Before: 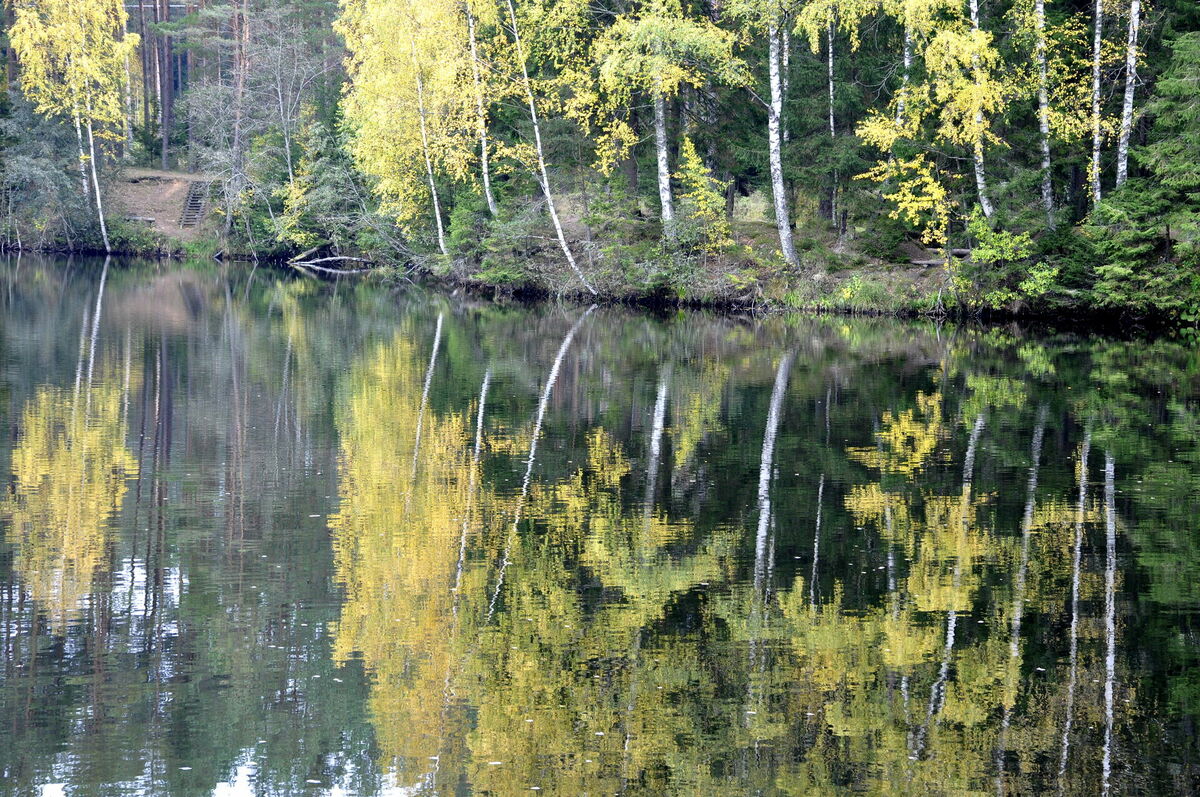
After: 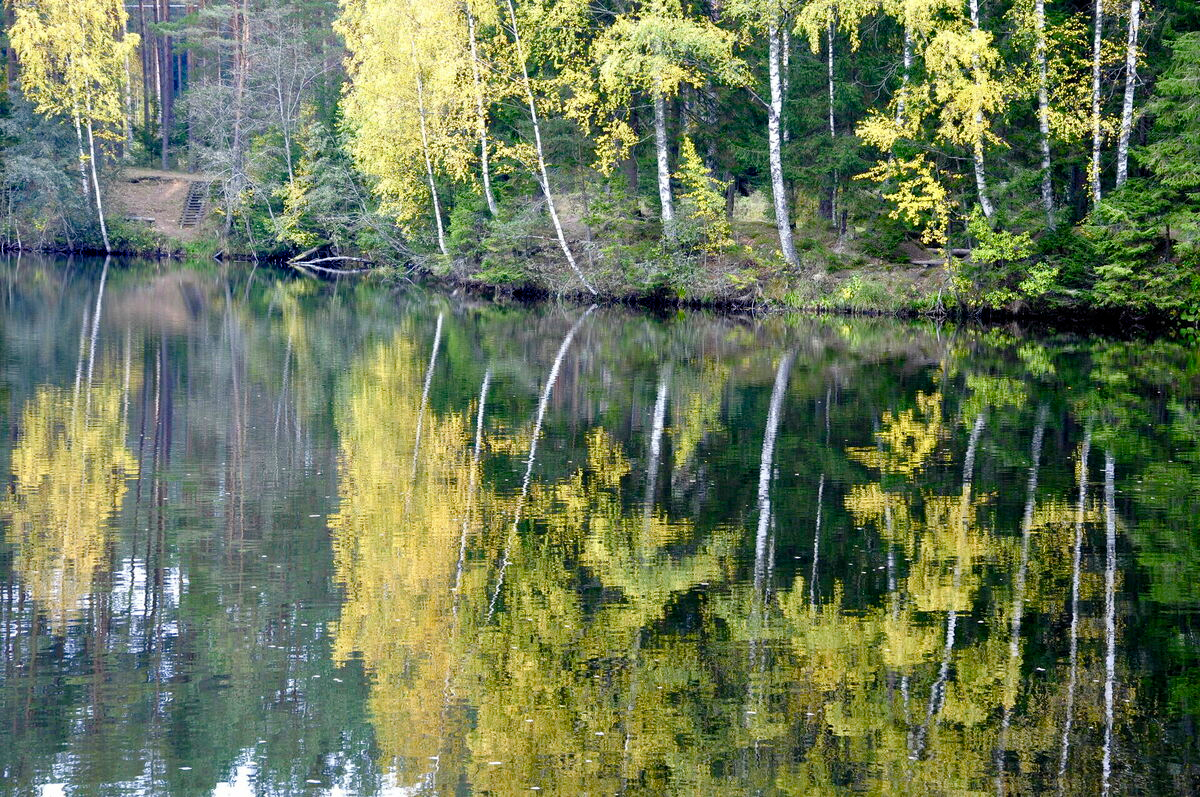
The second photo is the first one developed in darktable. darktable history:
color balance rgb: linear chroma grading › global chroma 15.184%, perceptual saturation grading › global saturation 14.249%, perceptual saturation grading › highlights -30.858%, perceptual saturation grading › shadows 51.762%
